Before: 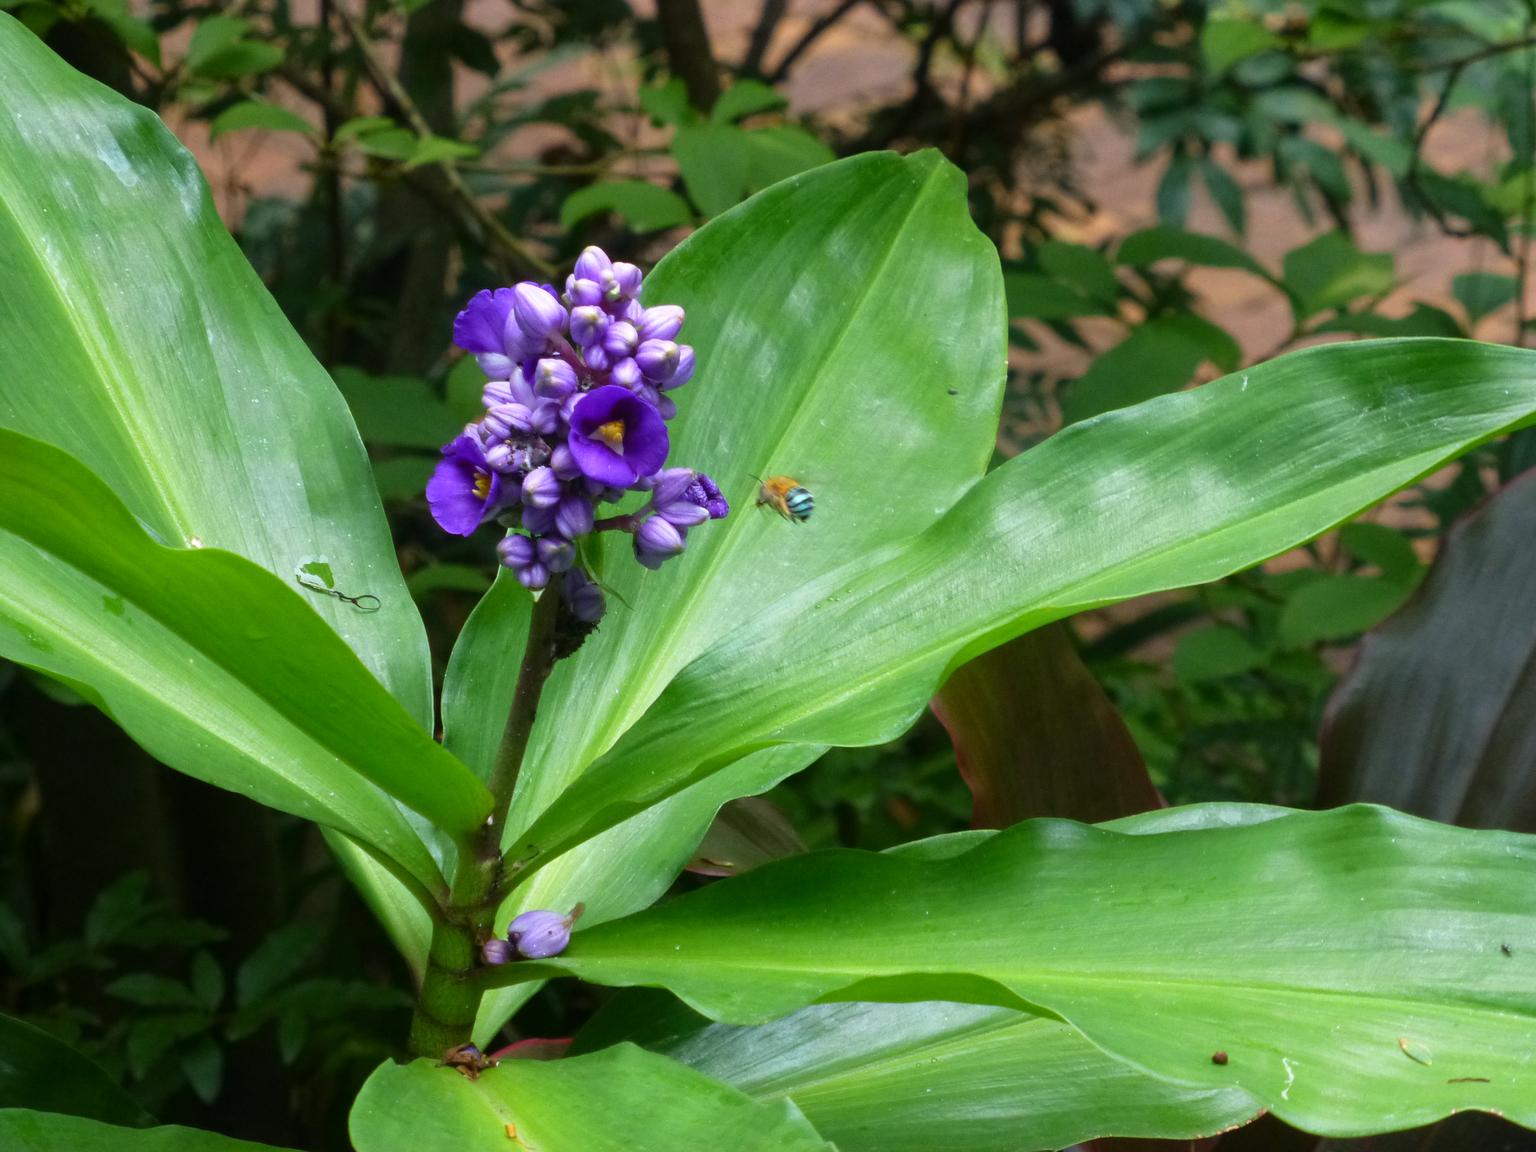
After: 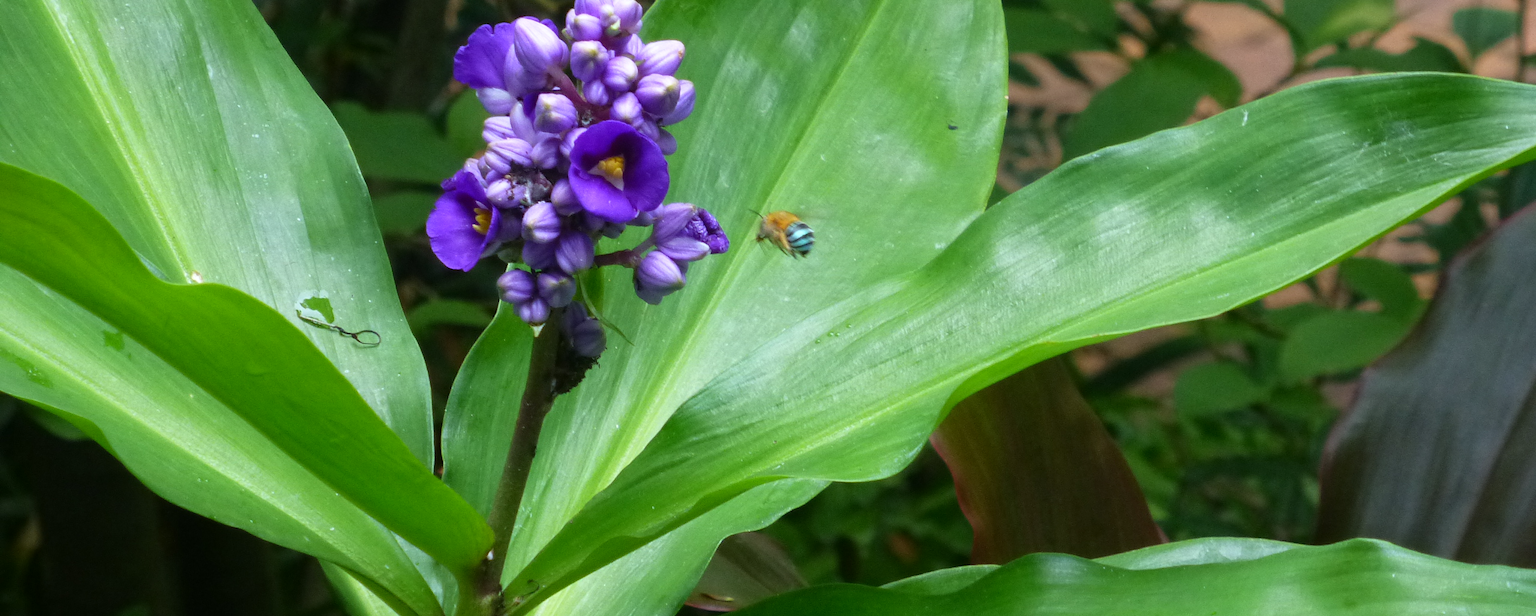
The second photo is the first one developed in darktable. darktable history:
crop and rotate: top 23.043%, bottom 23.437%
white balance: red 0.982, blue 1.018
